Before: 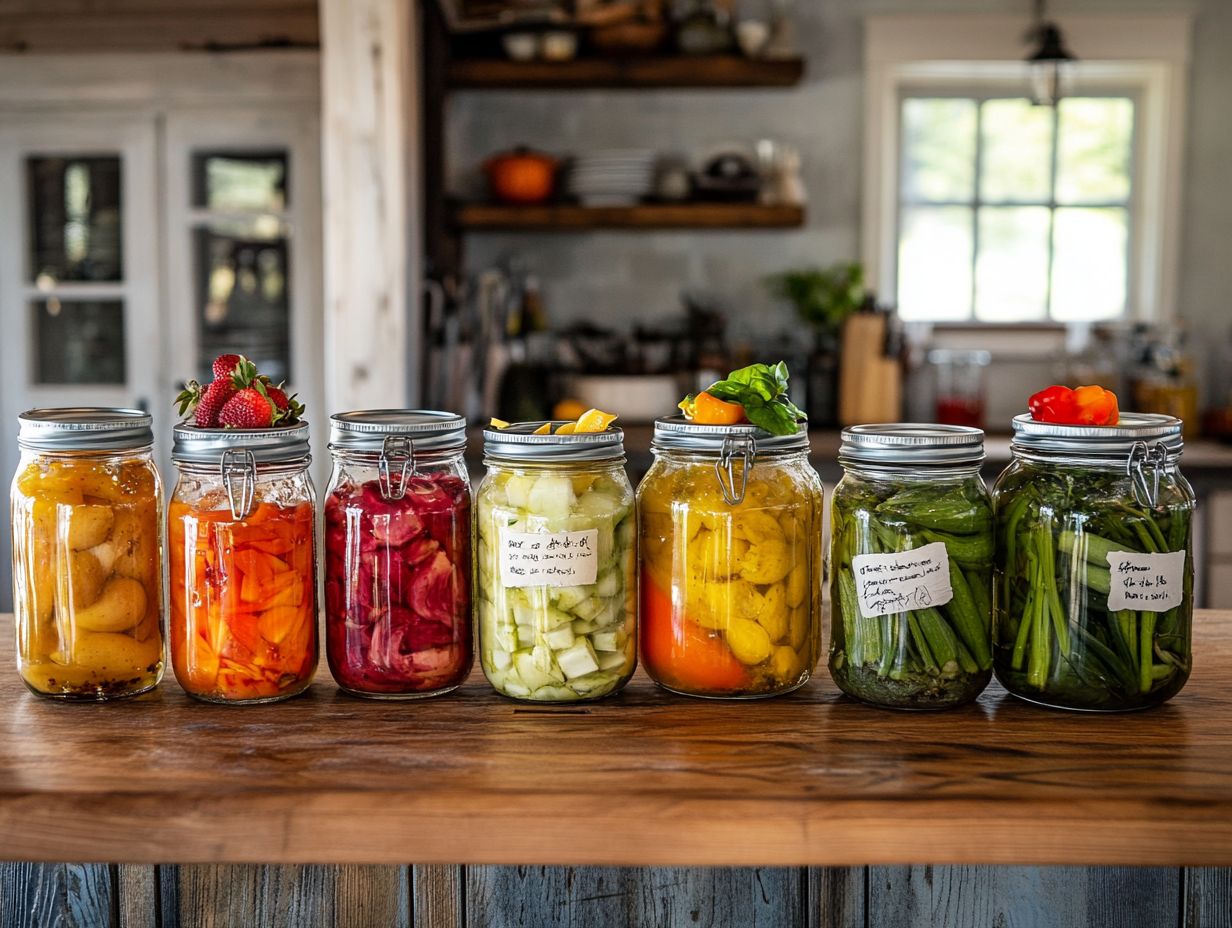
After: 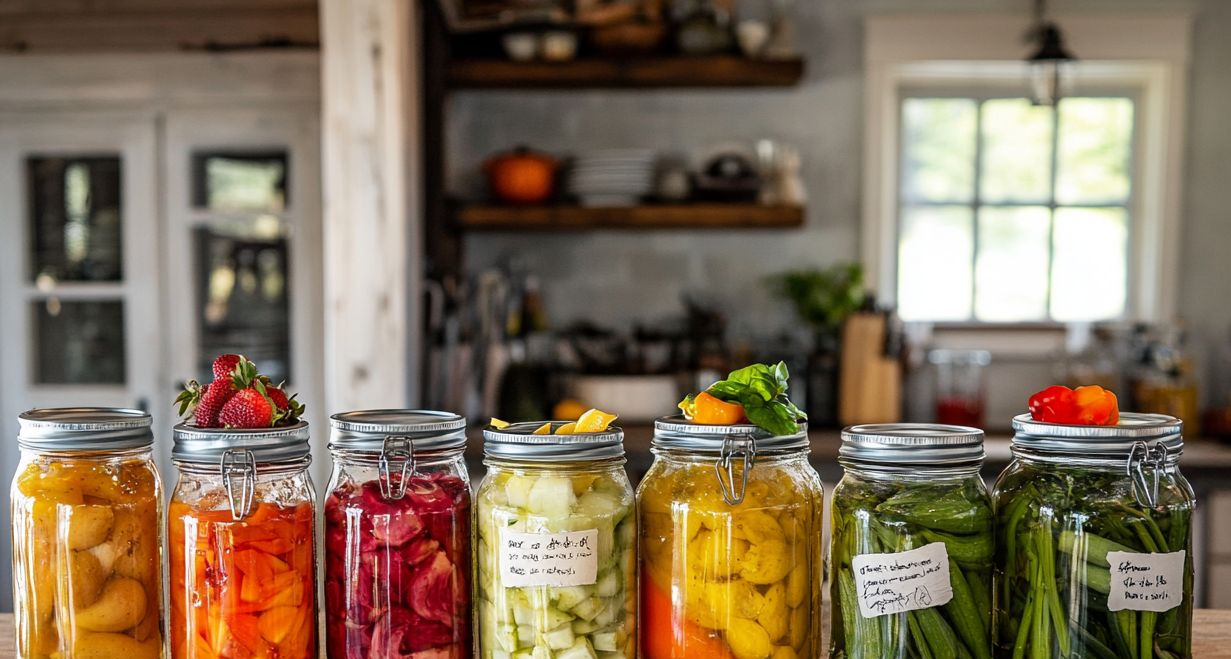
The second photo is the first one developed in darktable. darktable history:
crop: right 0%, bottom 28.918%
